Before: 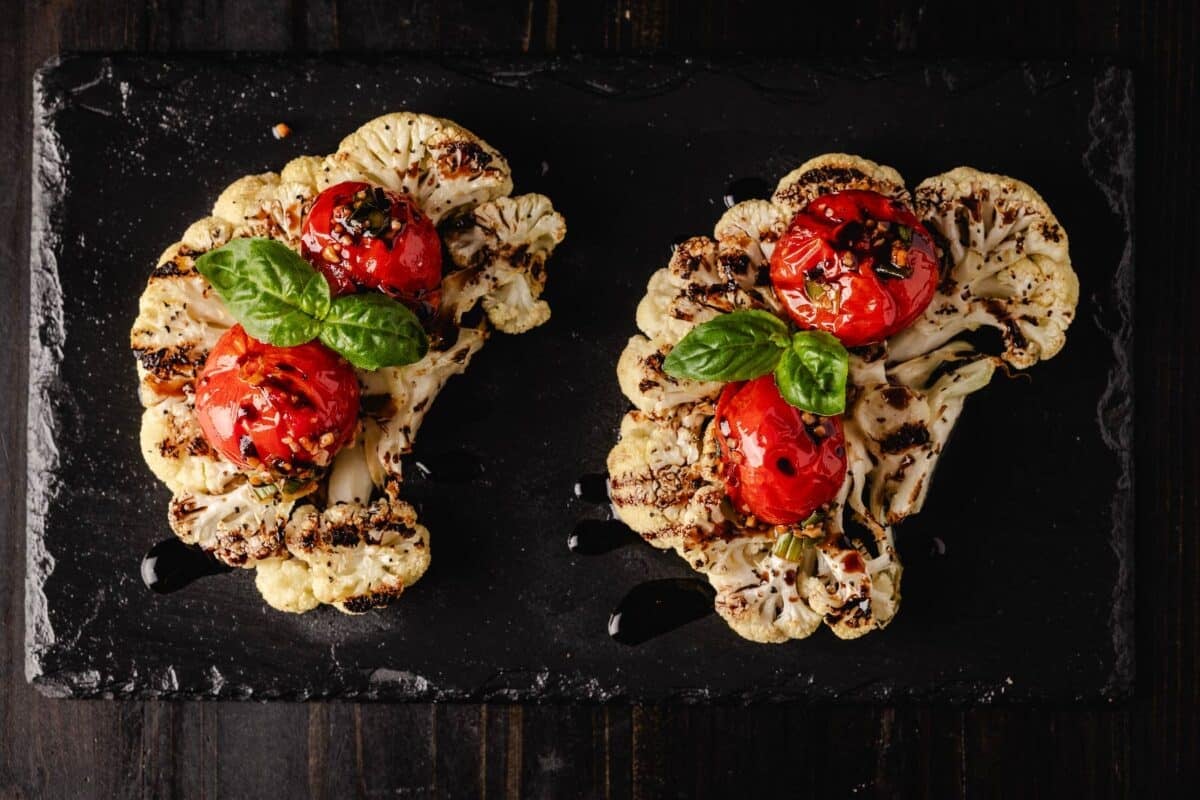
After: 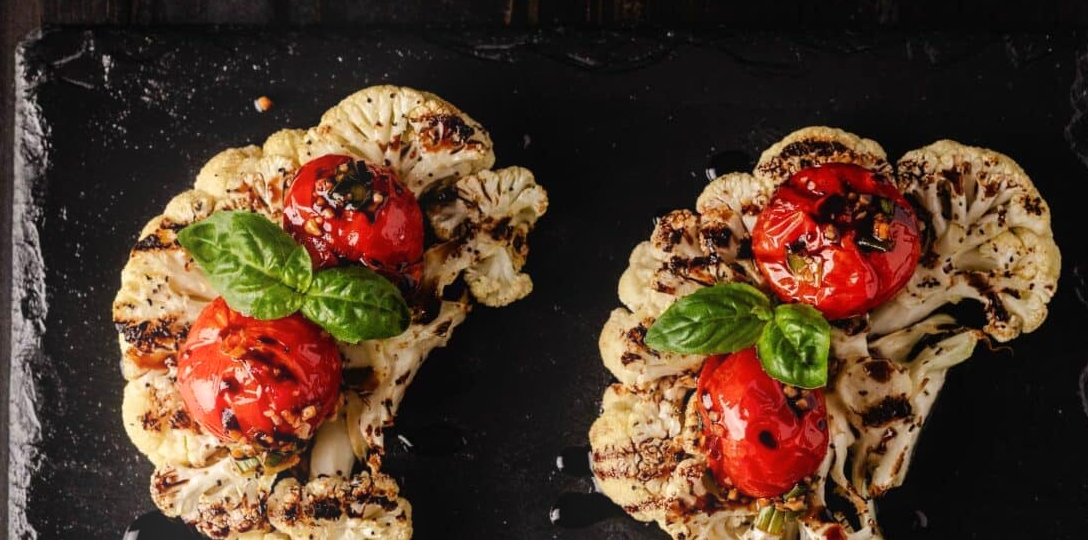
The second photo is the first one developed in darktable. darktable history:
bloom: size 16%, threshold 98%, strength 20%
crop: left 1.509%, top 3.452%, right 7.696%, bottom 28.452%
